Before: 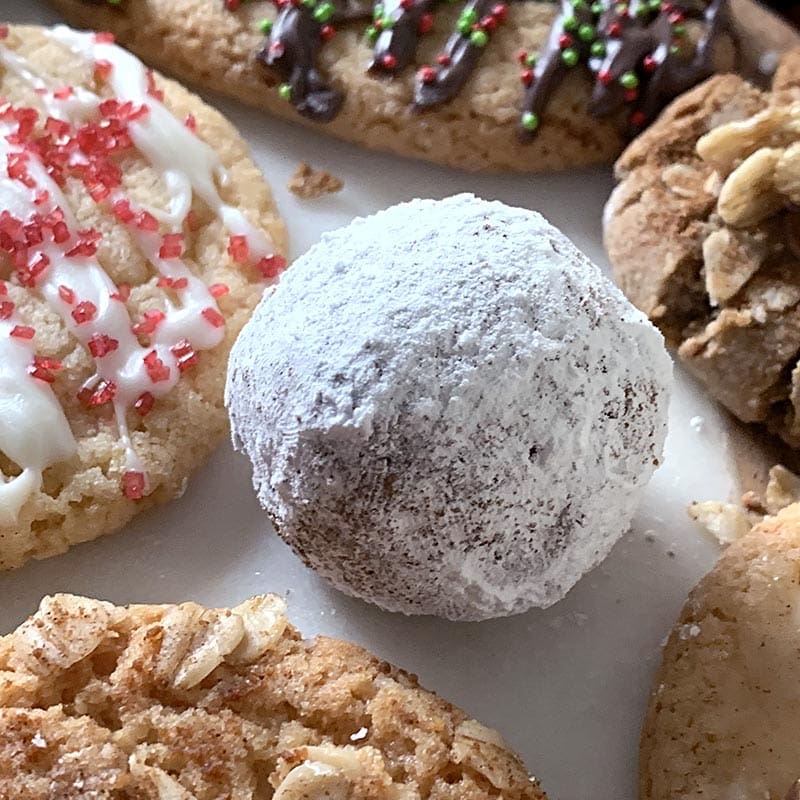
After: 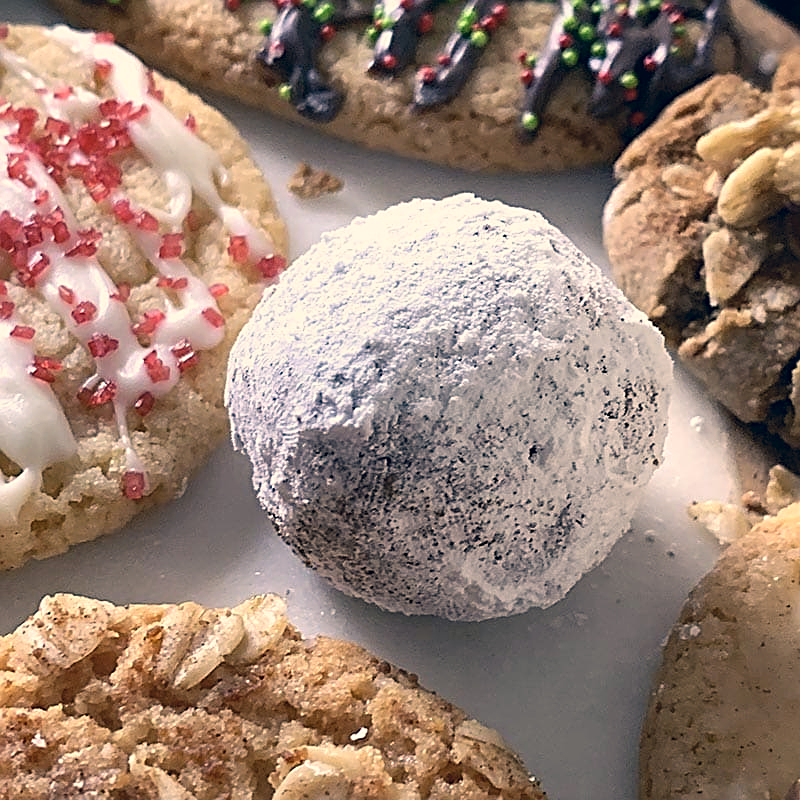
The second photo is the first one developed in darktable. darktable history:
color correction: highlights a* 10.32, highlights b* 14.66, shadows a* -9.59, shadows b* -15.02
sharpen: on, module defaults
